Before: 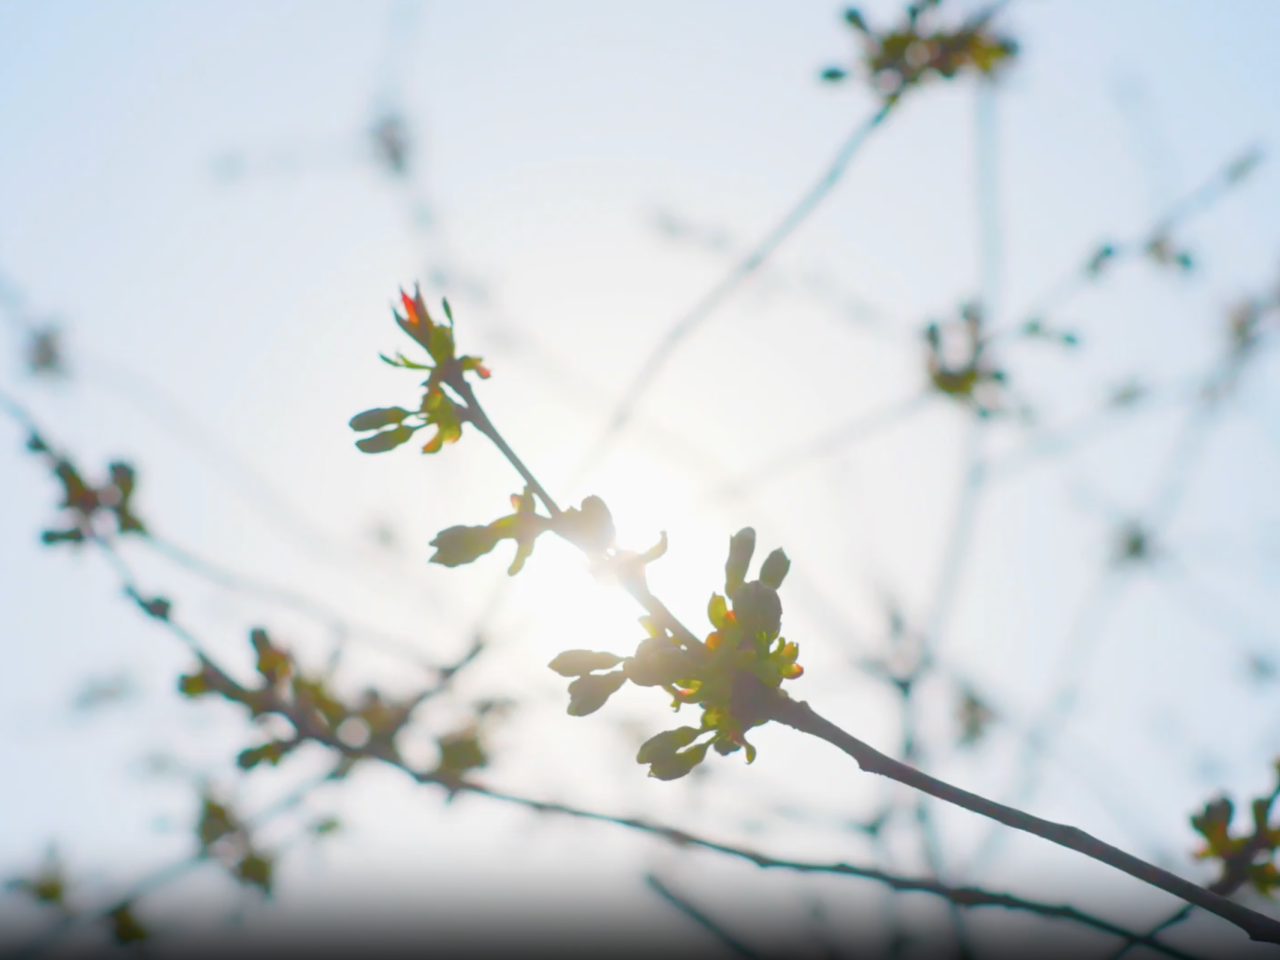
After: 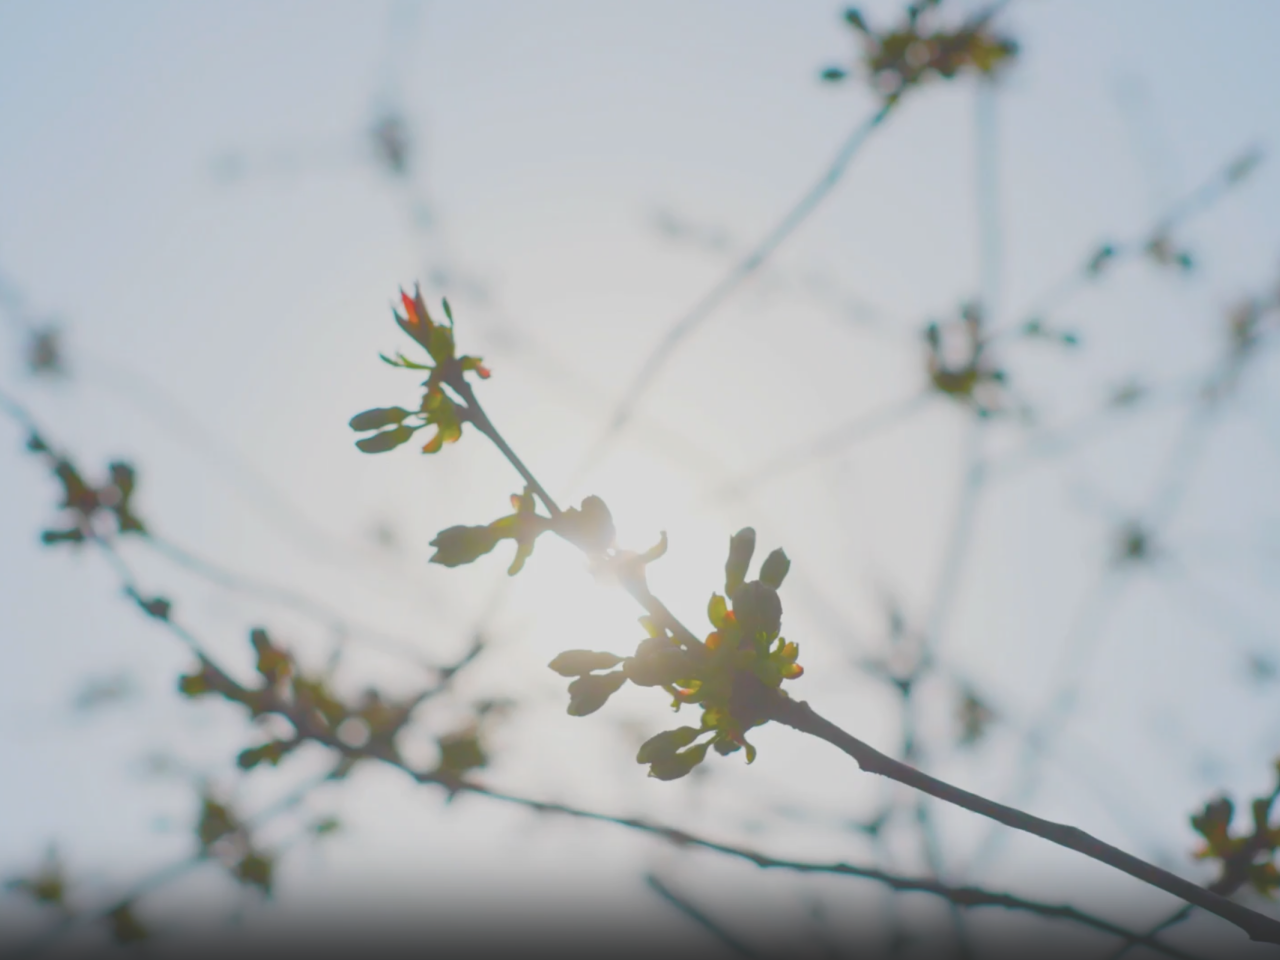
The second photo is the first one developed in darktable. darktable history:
exposure: black level correction -0.036, exposure -0.498 EV, compensate exposure bias true, compensate highlight preservation false
